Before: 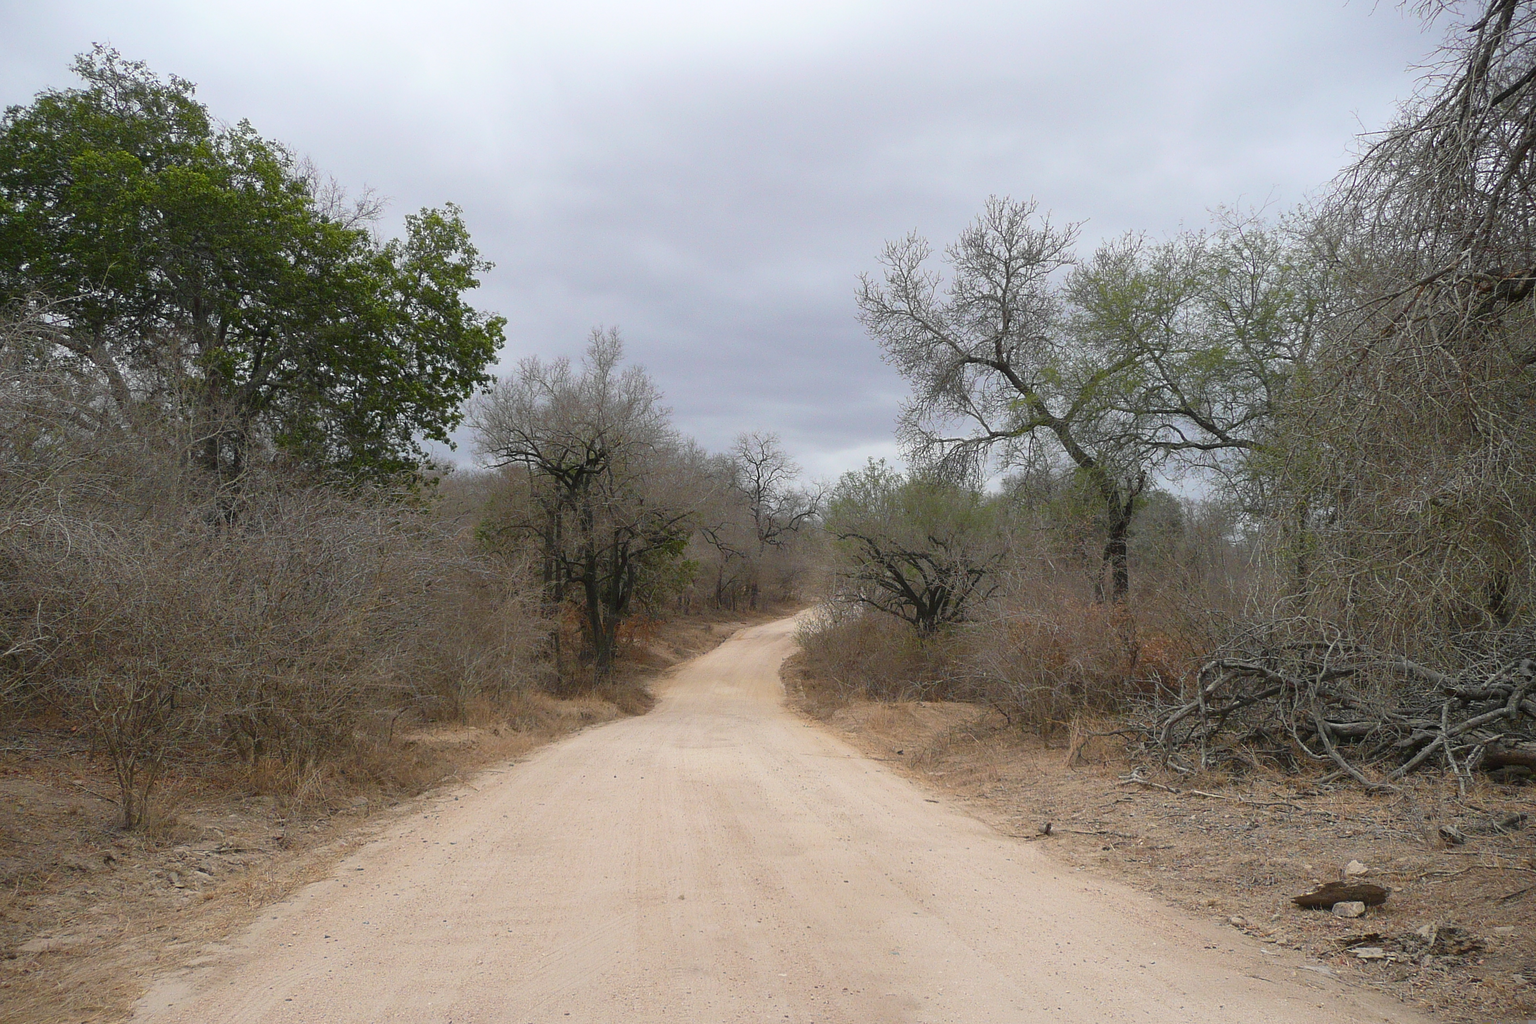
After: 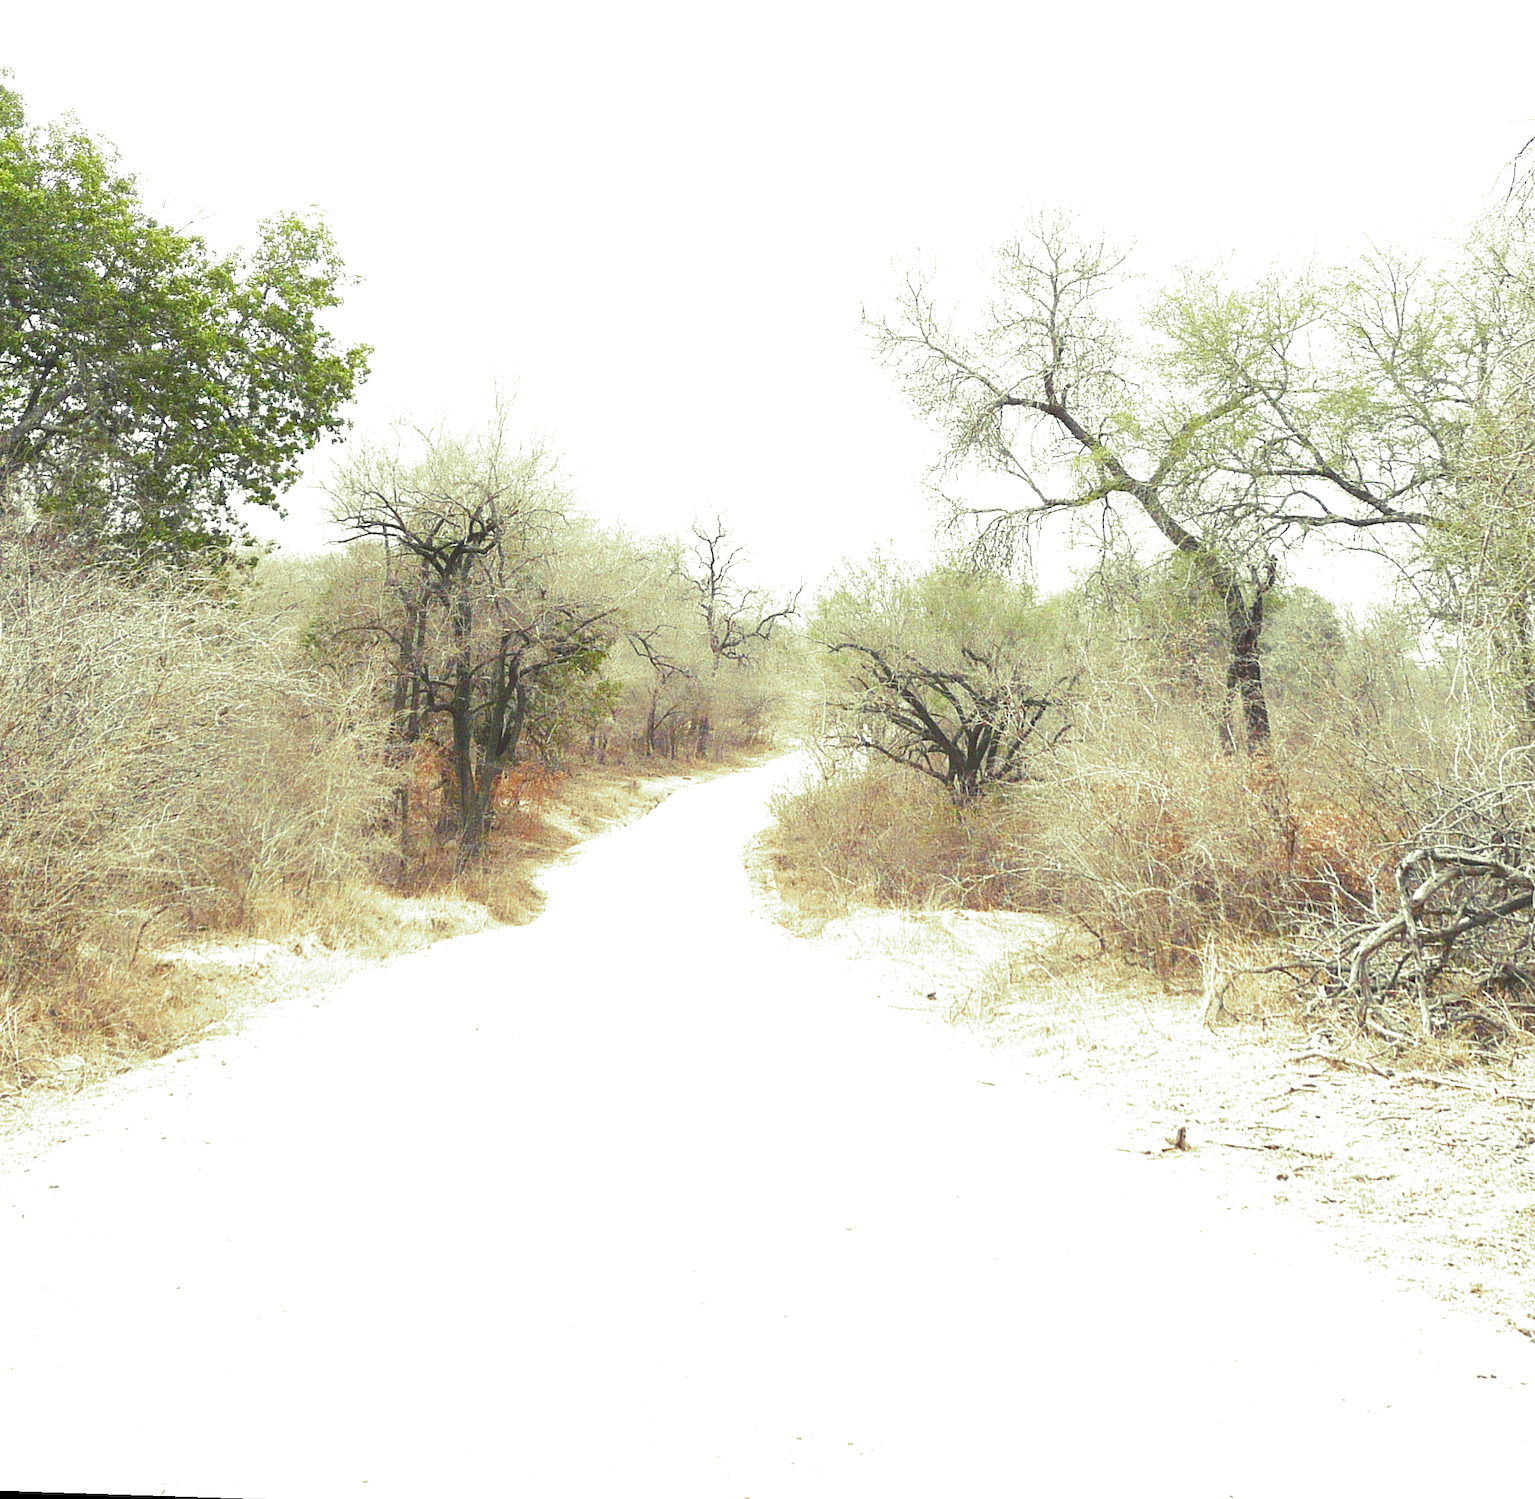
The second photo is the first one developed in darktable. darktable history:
split-toning: shadows › hue 290.82°, shadows › saturation 0.34, highlights › saturation 0.38, balance 0, compress 50%
exposure: exposure 2.207 EV, compensate highlight preservation false
rotate and perspective: rotation 0.72°, lens shift (vertical) -0.352, lens shift (horizontal) -0.051, crop left 0.152, crop right 0.859, crop top 0.019, crop bottom 0.964
crop and rotate: left 9.597%, right 10.195%
